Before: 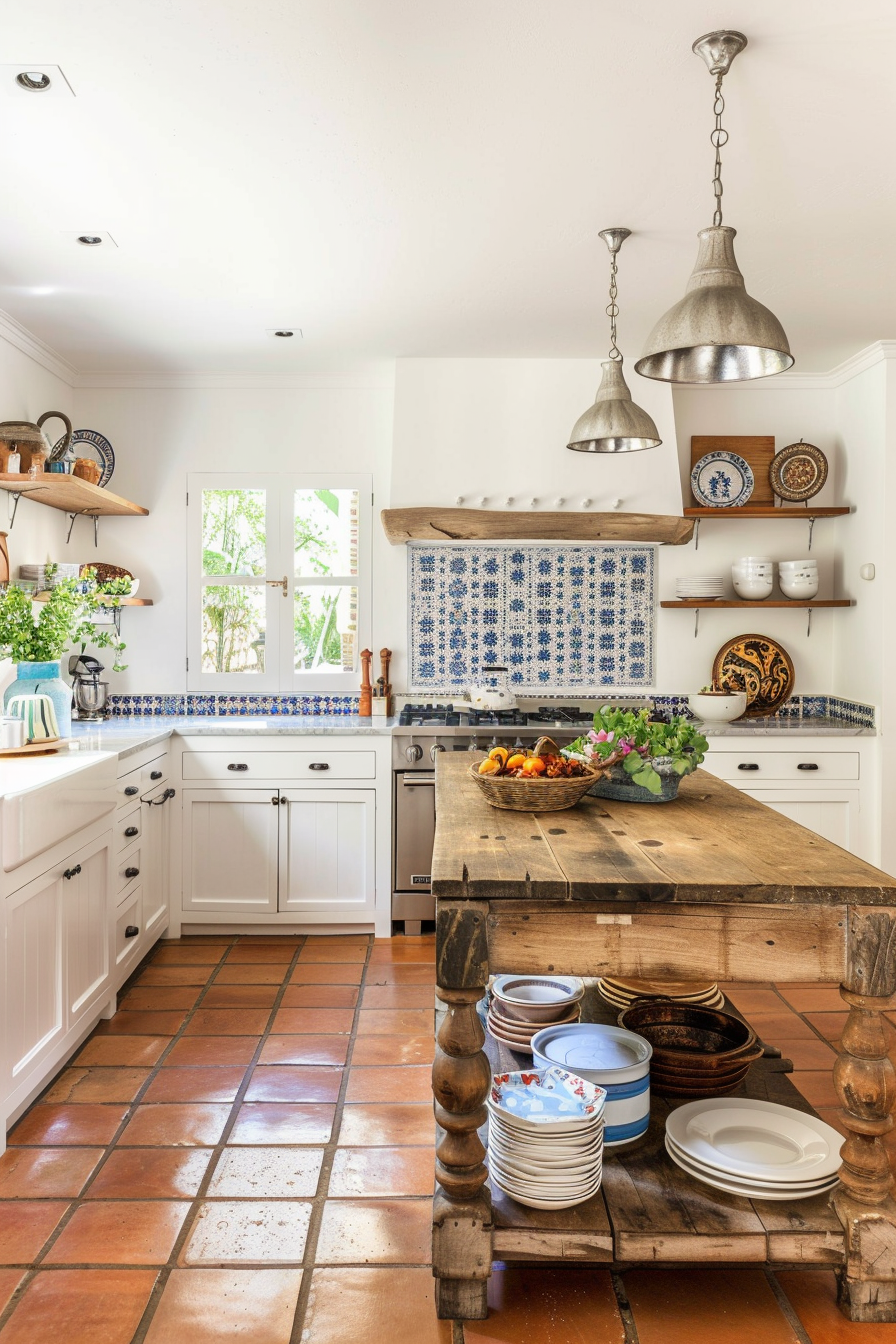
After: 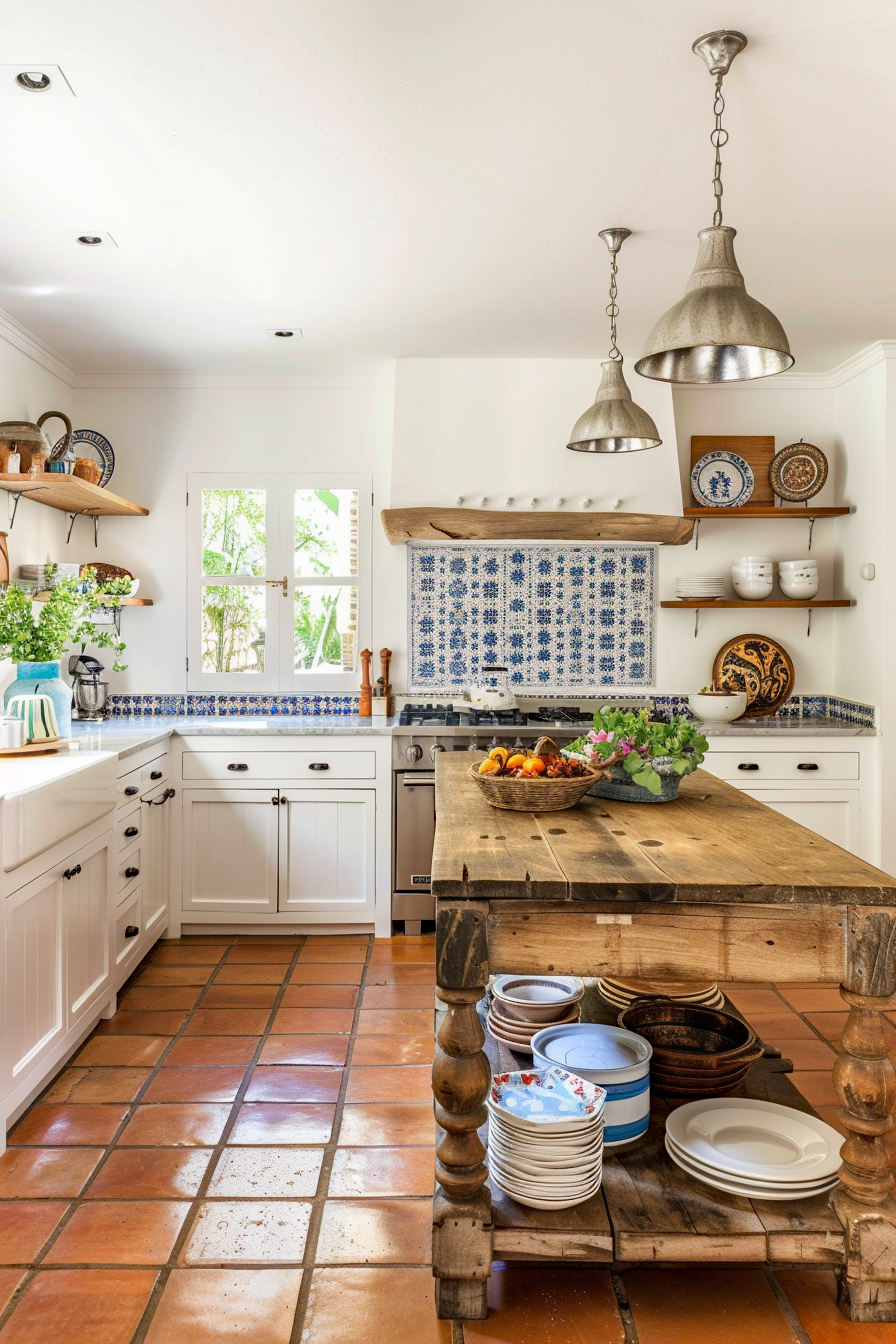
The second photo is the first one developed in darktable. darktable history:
haze removal: strength 0.293, distance 0.251, compatibility mode true, adaptive false
